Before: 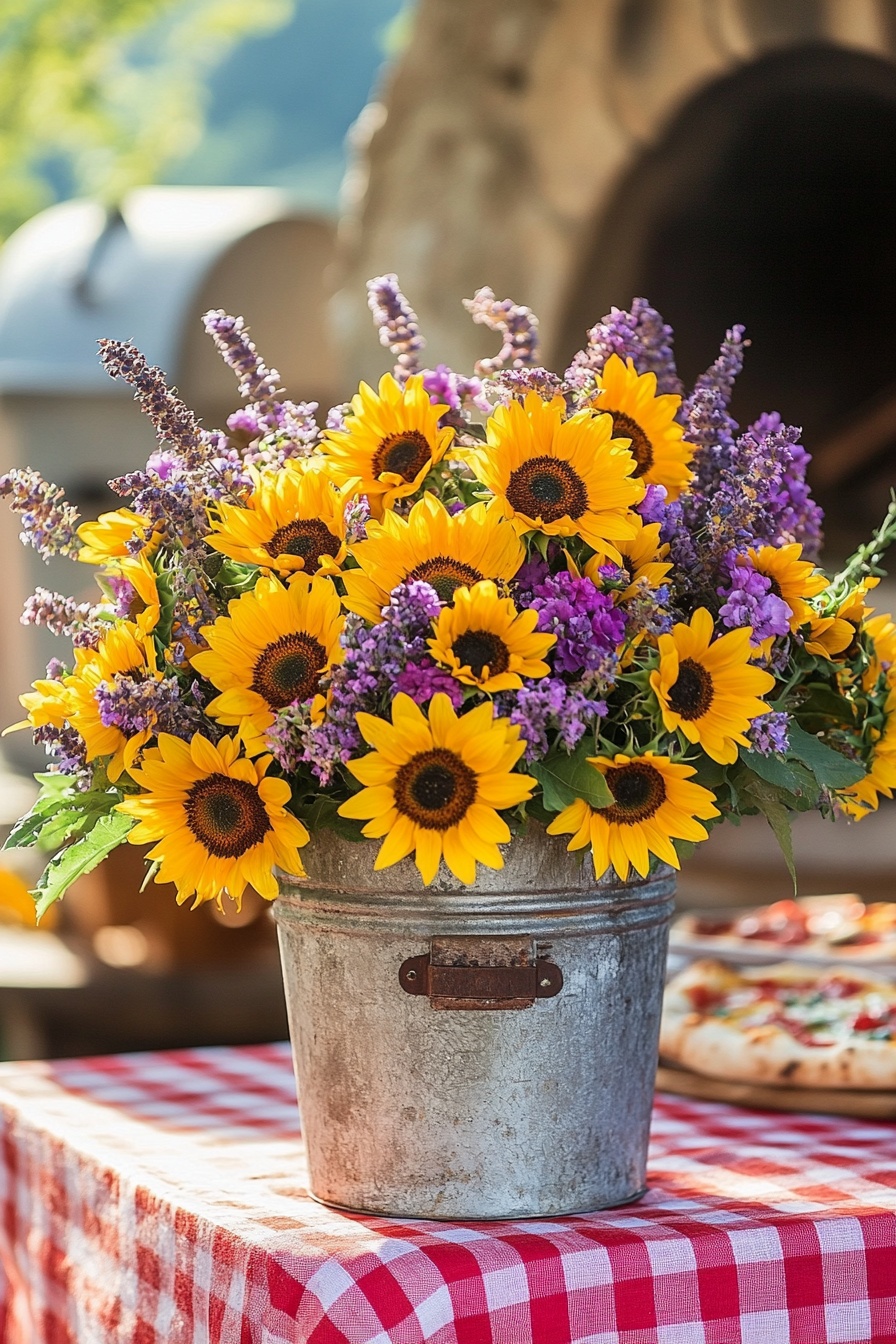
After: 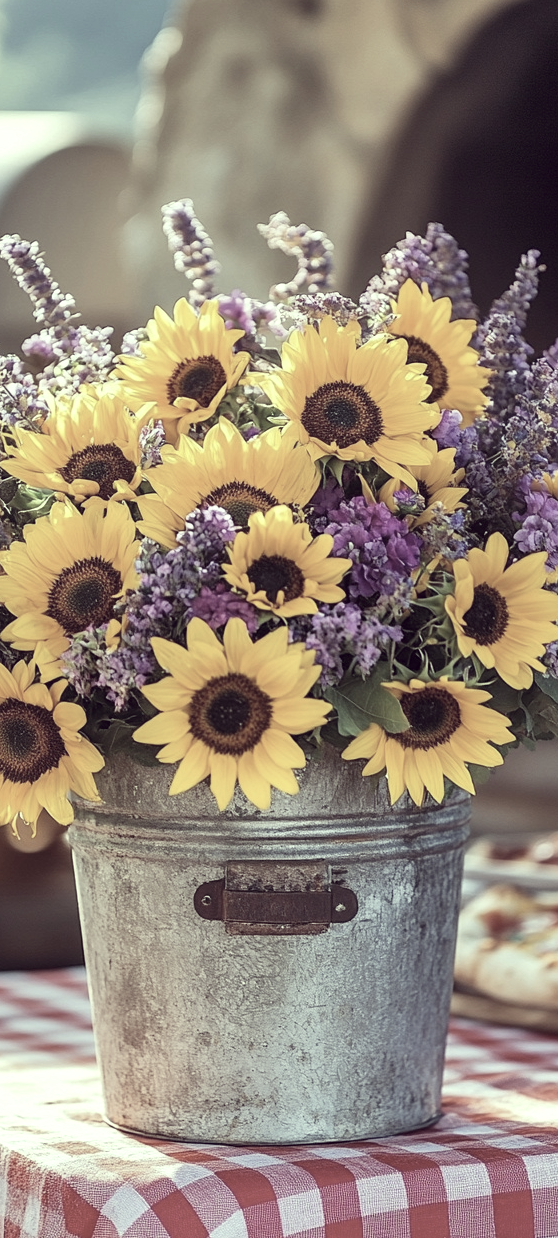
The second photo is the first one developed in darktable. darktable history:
color correction: highlights a* -20.17, highlights b* 20.27, shadows a* 20.03, shadows b* -20.46, saturation 0.43
color zones: curves: ch0 [(0, 0.613) (0.01, 0.613) (0.245, 0.448) (0.498, 0.529) (0.642, 0.665) (0.879, 0.777) (0.99, 0.613)]; ch1 [(0, 0) (0.143, 0) (0.286, 0) (0.429, 0) (0.571, 0) (0.714, 0) (0.857, 0)], mix -93.41%
exposure: exposure 0.236 EV, compensate highlight preservation false
crop and rotate: left 22.918%, top 5.629%, right 14.711%, bottom 2.247%
